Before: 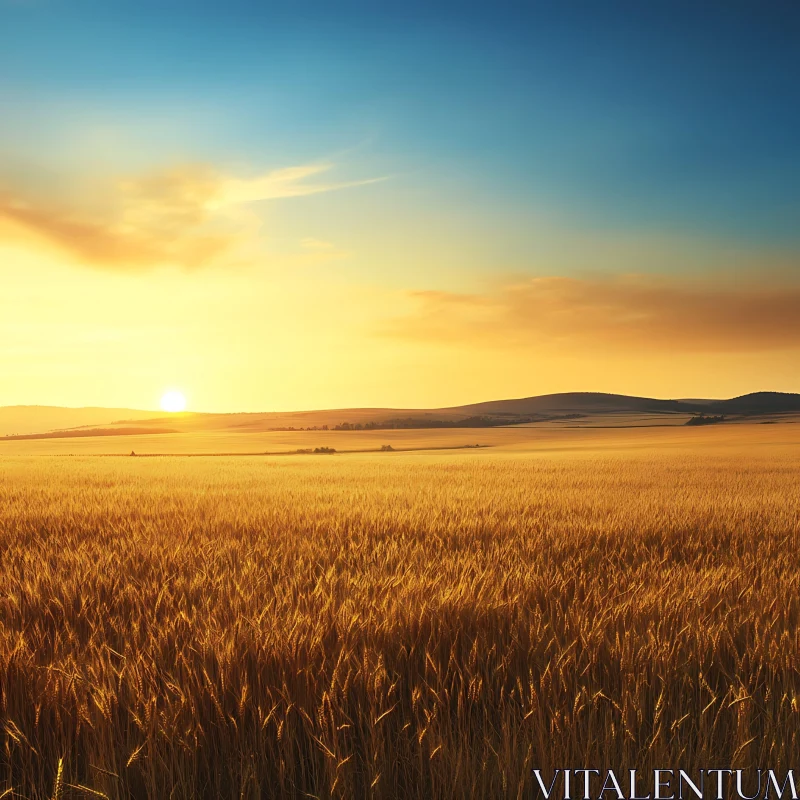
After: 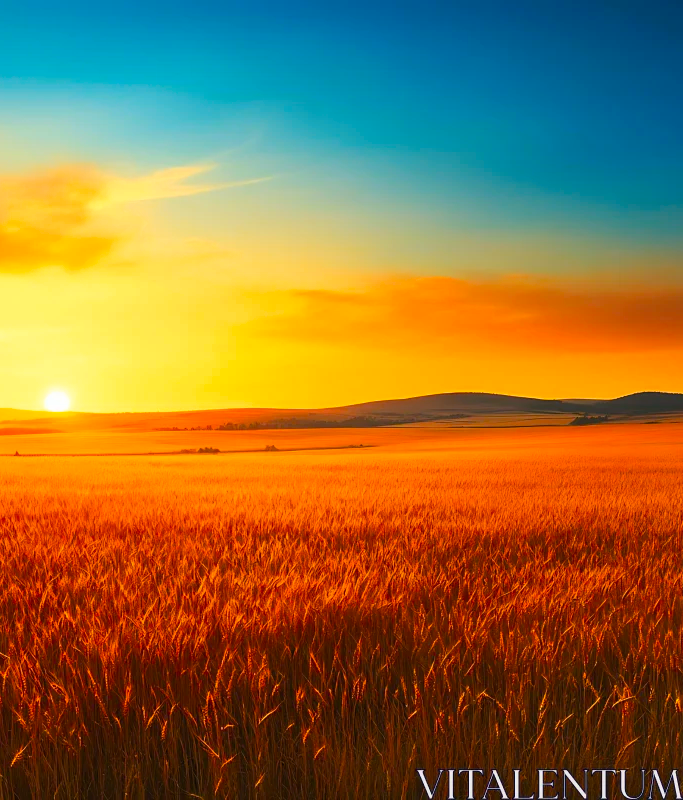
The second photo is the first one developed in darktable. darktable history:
crop and rotate: left 14.581%
color balance rgb: perceptual saturation grading › global saturation 36.414%, perceptual brilliance grading › global brilliance 2.819%, perceptual brilliance grading › highlights -3.302%, perceptual brilliance grading › shadows 3.628%
color zones: curves: ch1 [(0.24, 0.629) (0.75, 0.5)]; ch2 [(0.255, 0.454) (0.745, 0.491)]
